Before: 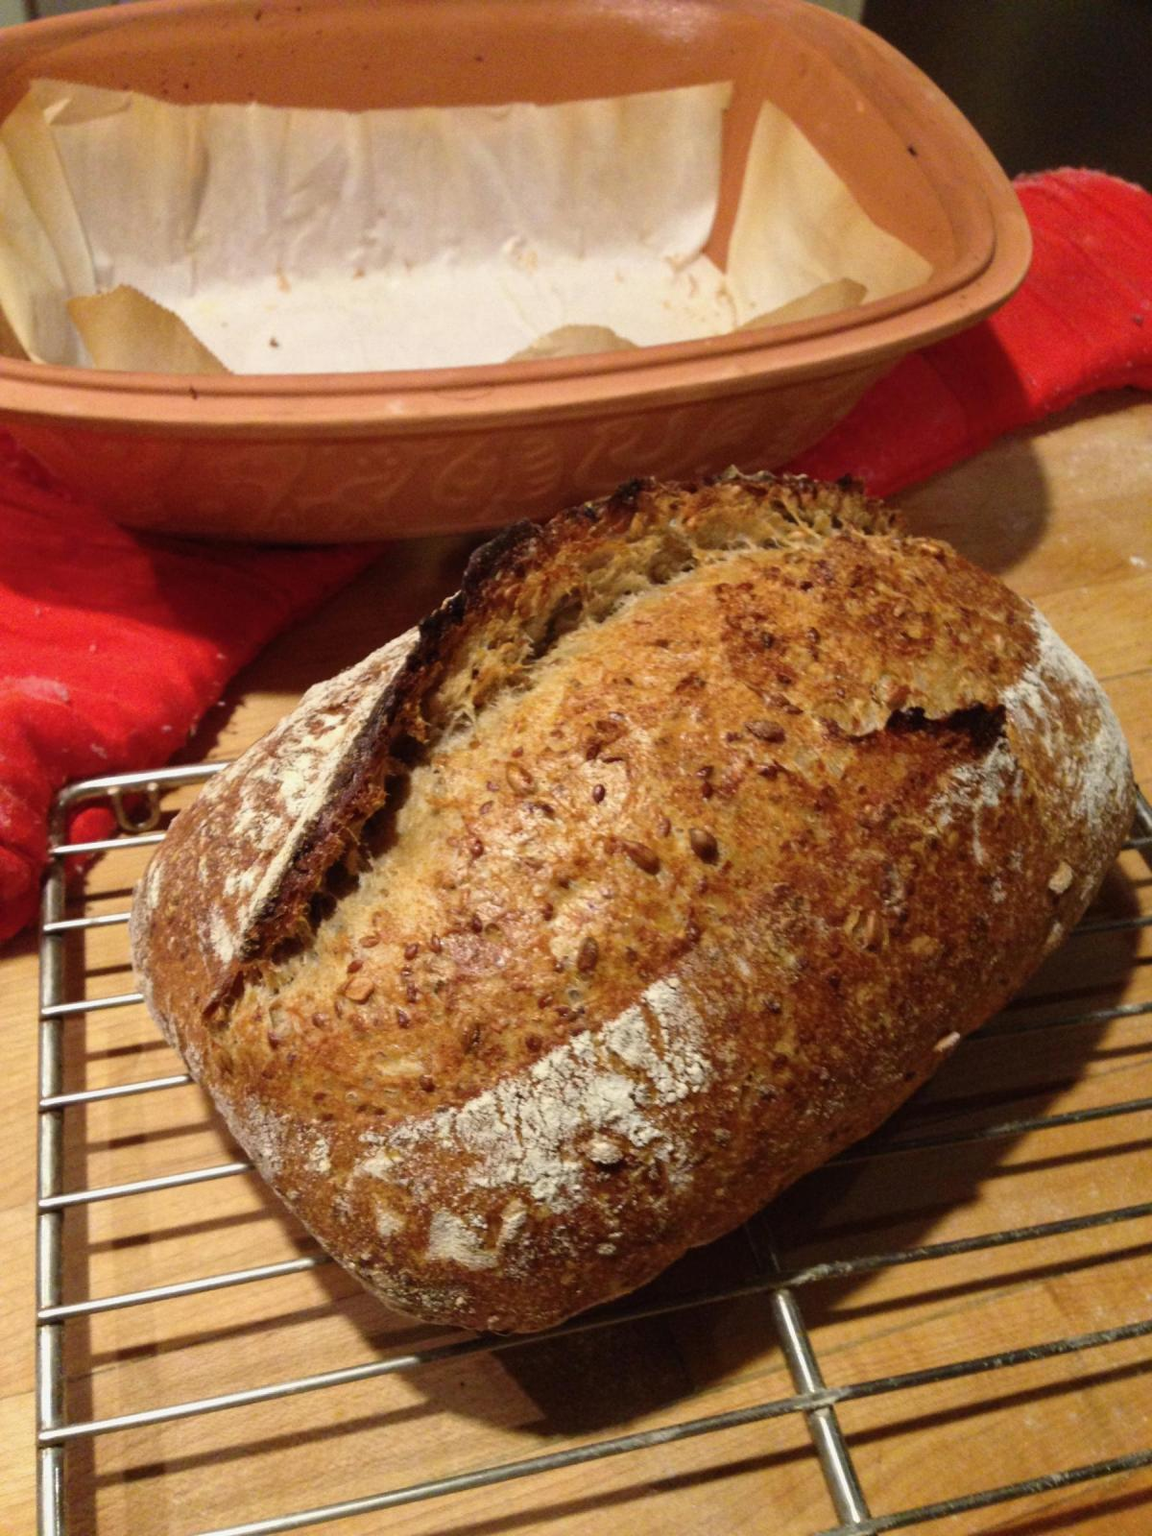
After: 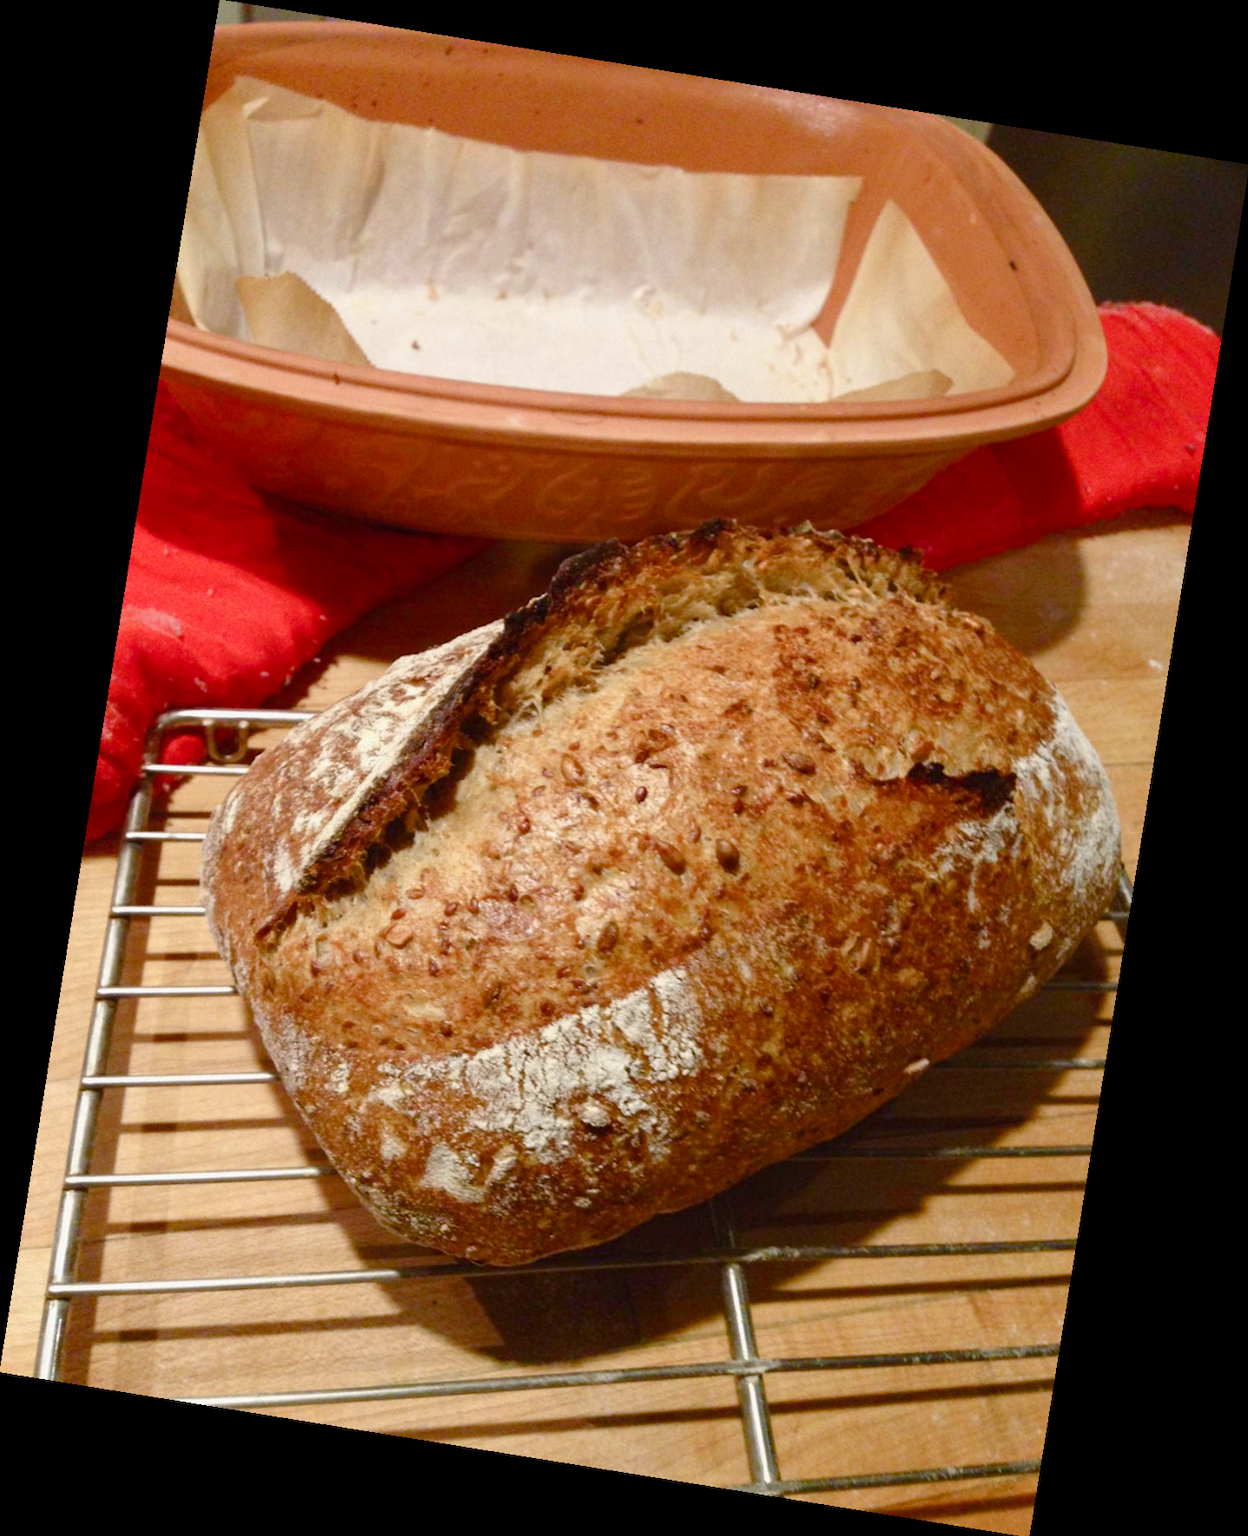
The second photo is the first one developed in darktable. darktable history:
exposure: exposure 0.3 EV, compensate highlight preservation false
color balance rgb: shadows lift › chroma 1%, shadows lift › hue 113°, highlights gain › chroma 0.2%, highlights gain › hue 333°, perceptual saturation grading › global saturation 20%, perceptual saturation grading › highlights -50%, perceptual saturation grading › shadows 25%, contrast -10%
rotate and perspective: rotation 9.12°, automatic cropping off
color correction: highlights a* -0.182, highlights b* -0.124
